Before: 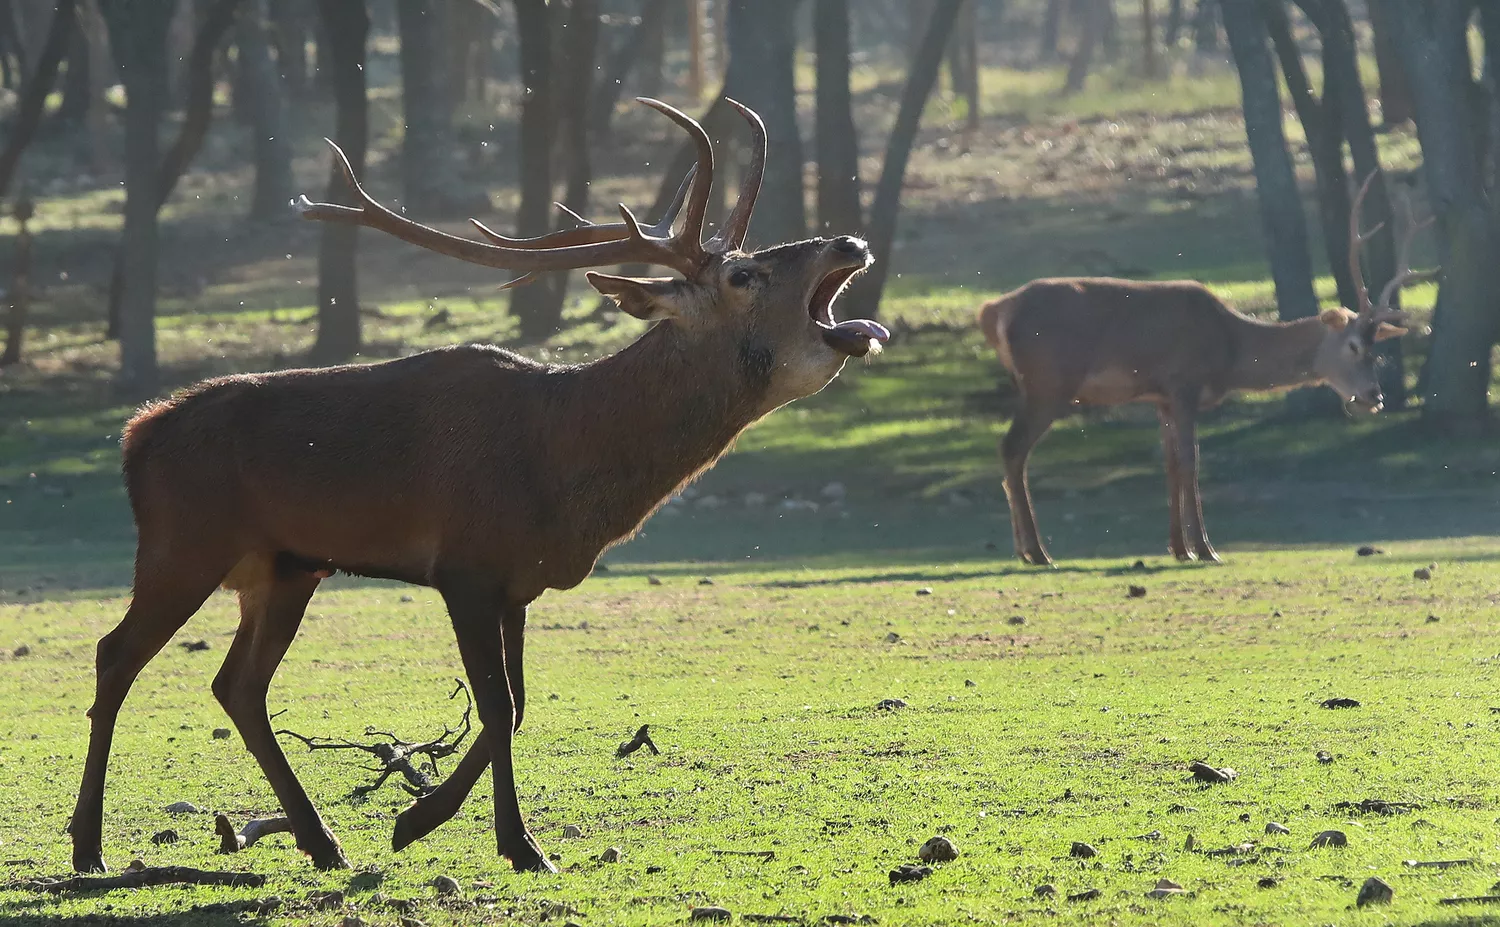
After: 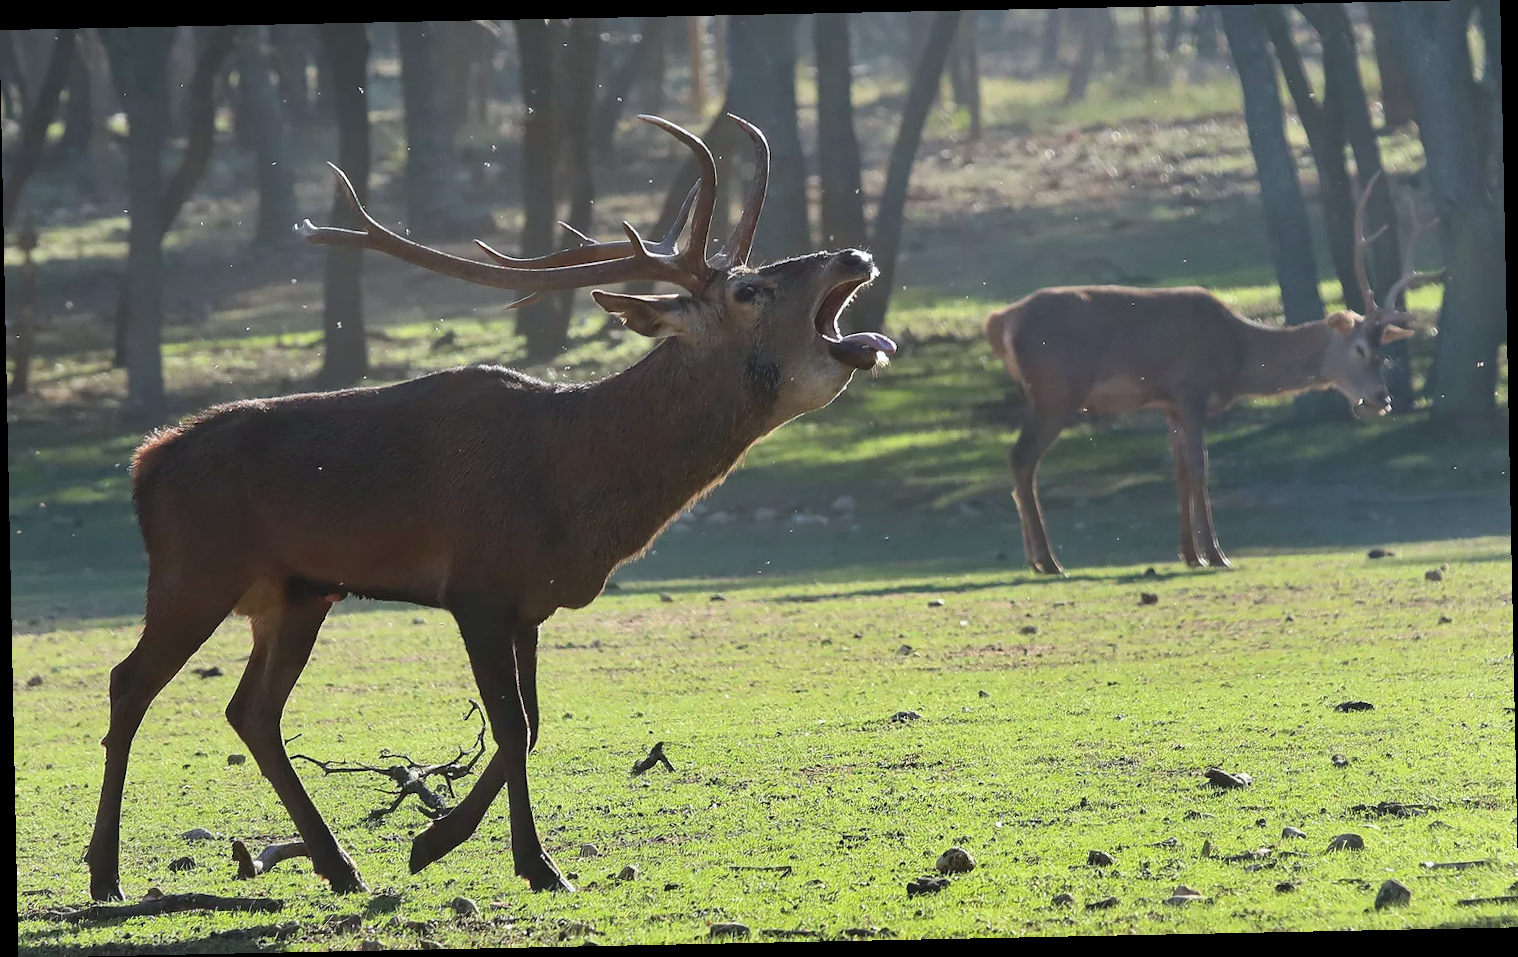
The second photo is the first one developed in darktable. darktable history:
rotate and perspective: rotation -1.17°, automatic cropping off
white balance: red 0.983, blue 1.036
